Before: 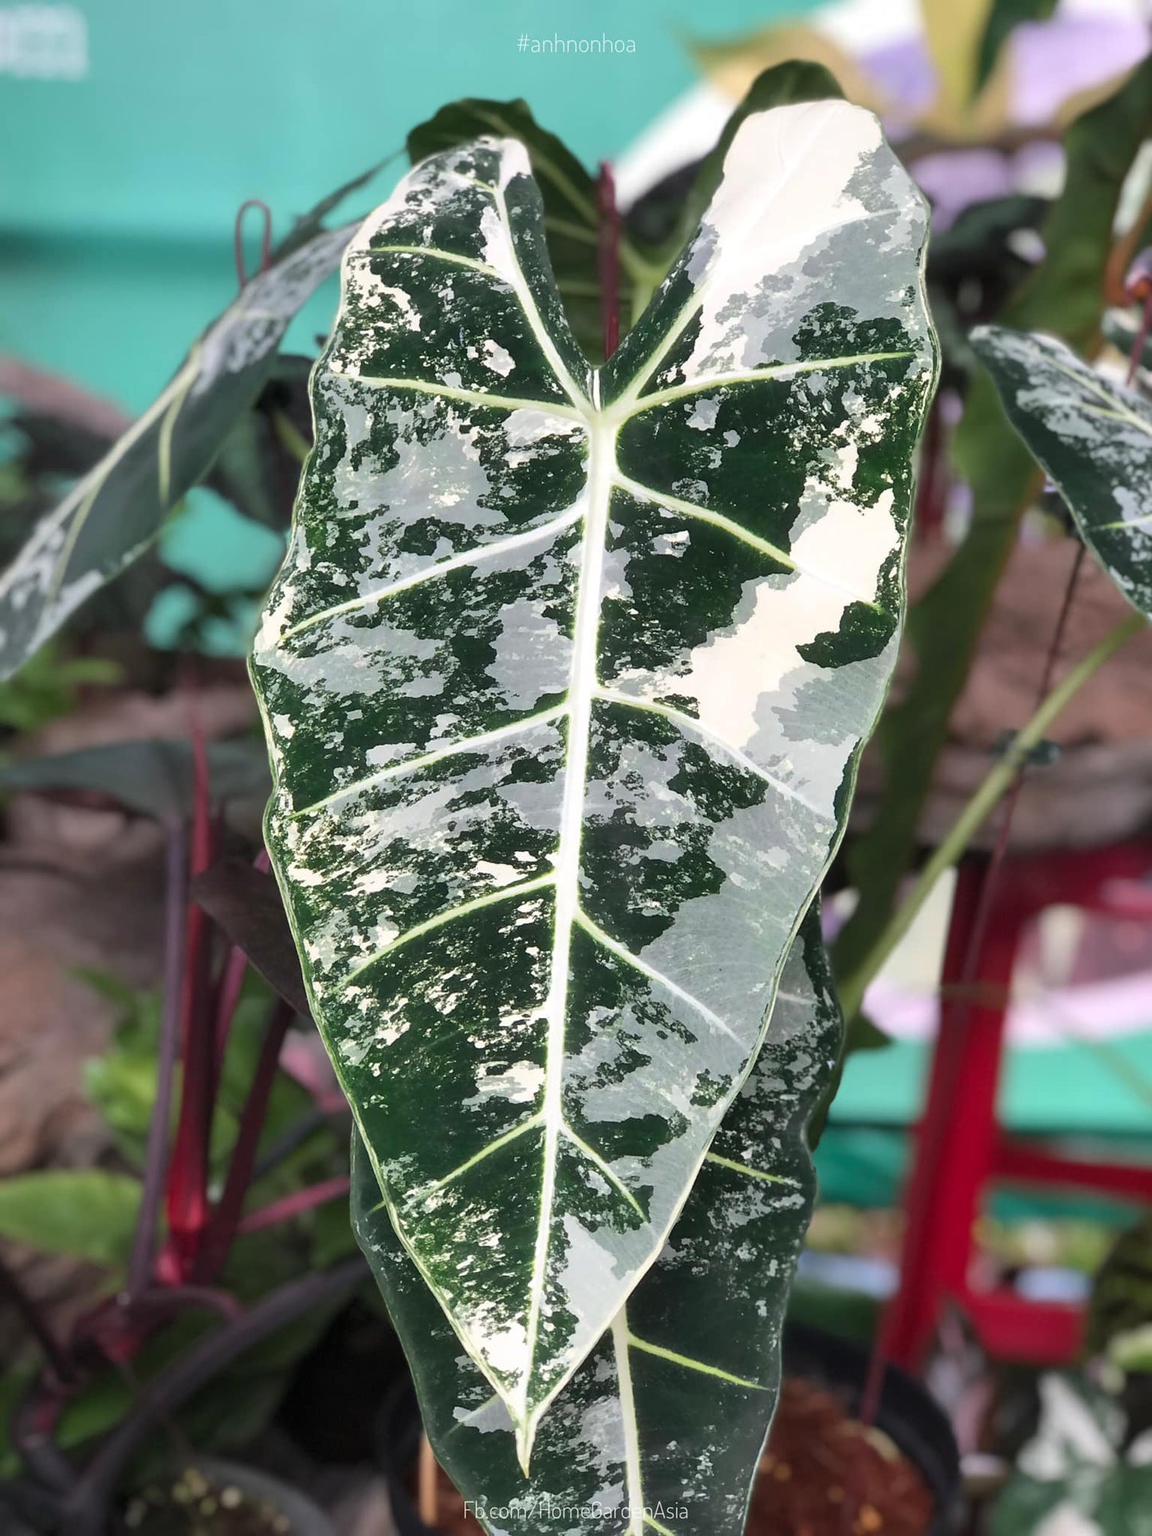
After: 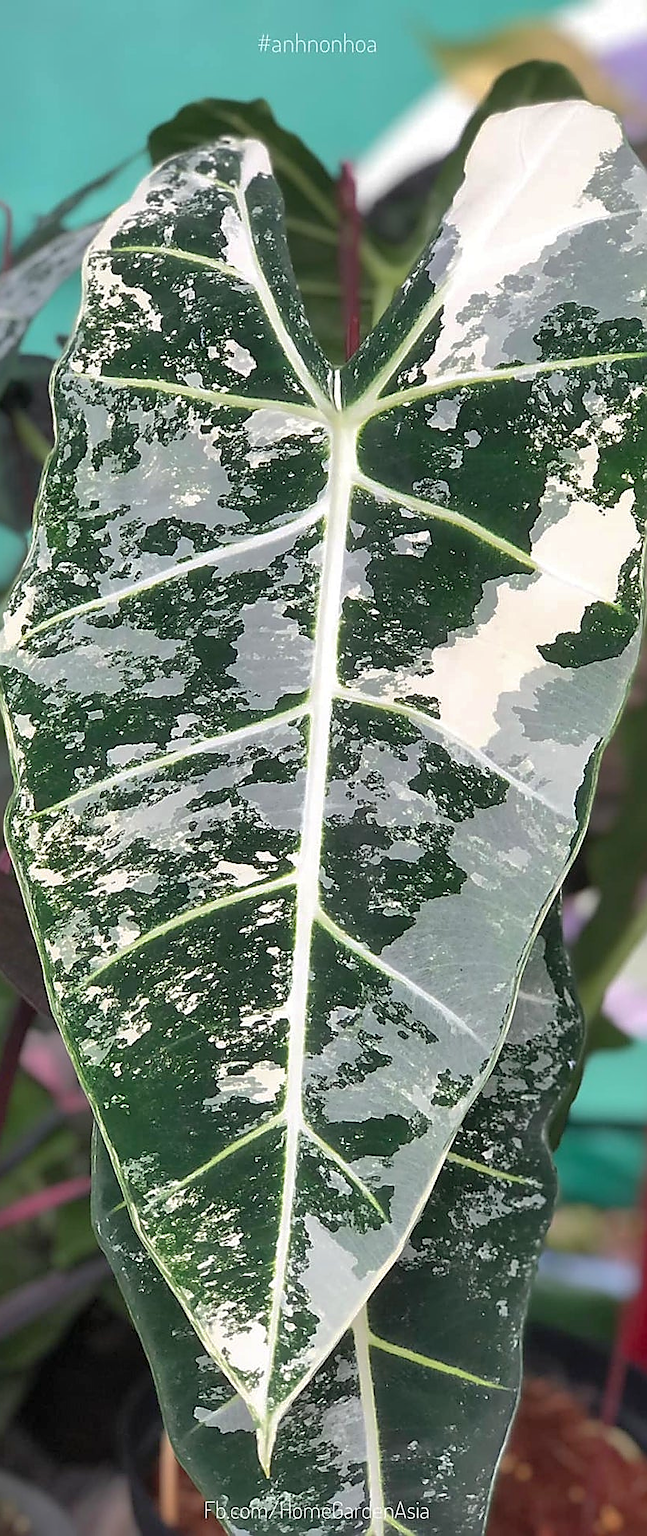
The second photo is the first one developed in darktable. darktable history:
shadows and highlights: on, module defaults
sharpen: radius 1.4, amount 1.25, threshold 0.7
crop and rotate: left 22.516%, right 21.234%
